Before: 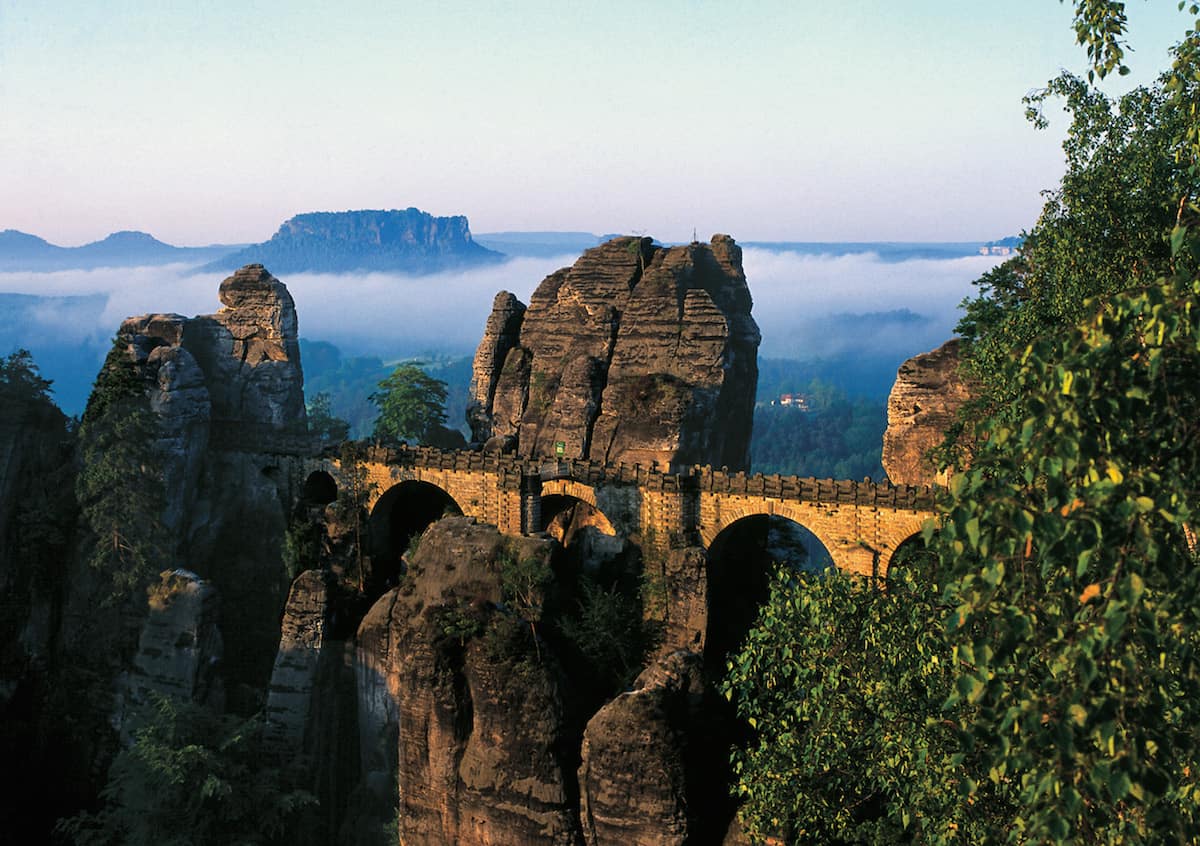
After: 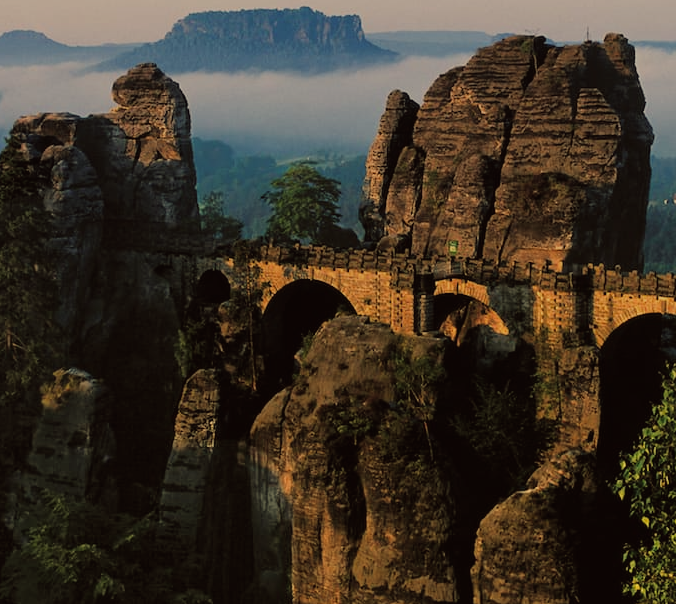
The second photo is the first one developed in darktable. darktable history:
white balance: red 1.08, blue 0.791
graduated density: hue 238.83°, saturation 50%
filmic rgb: hardness 4.17
crop: left 8.966%, top 23.852%, right 34.699%, bottom 4.703%
color balance: lift [1.005, 1.002, 0.998, 0.998], gamma [1, 1.021, 1.02, 0.979], gain [0.923, 1.066, 1.056, 0.934]
